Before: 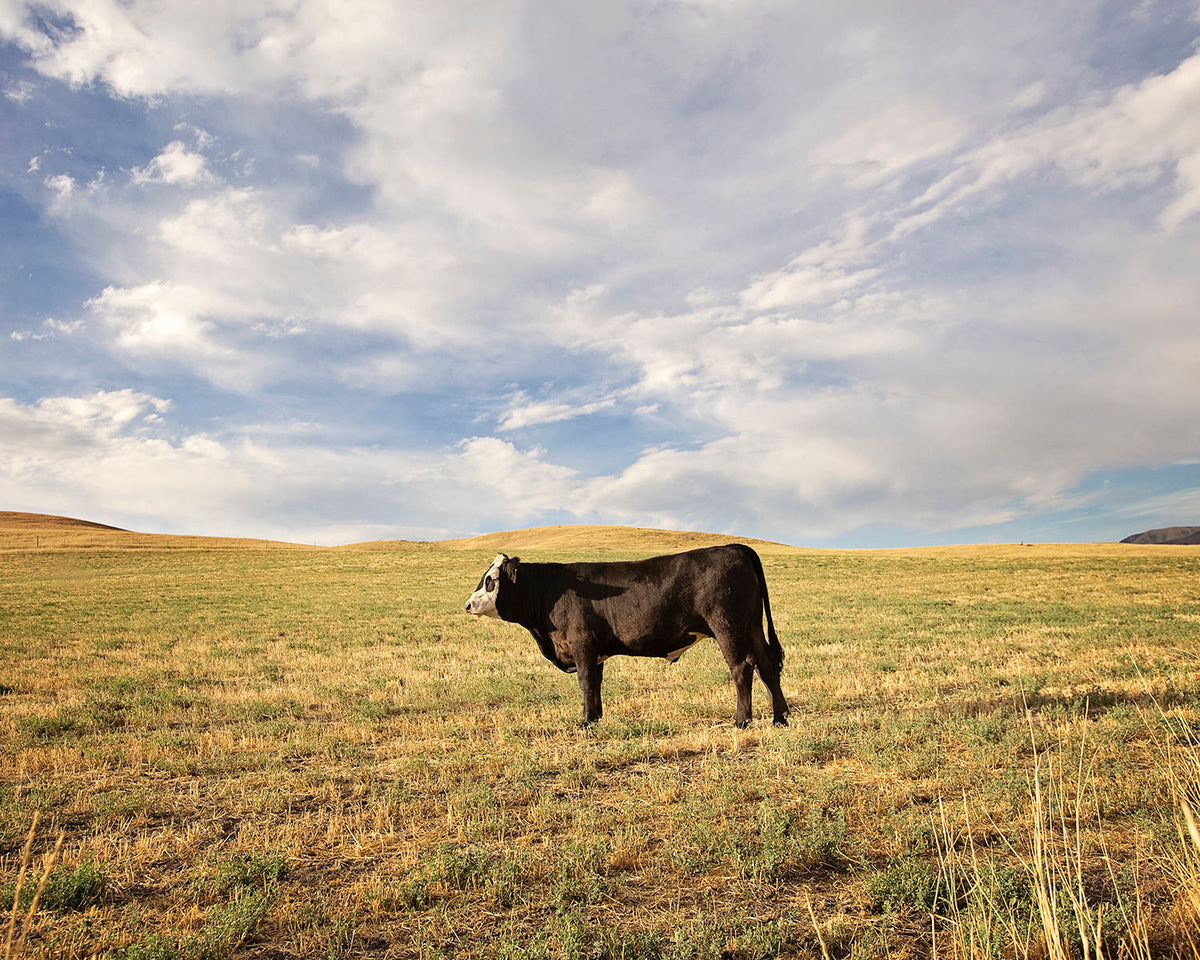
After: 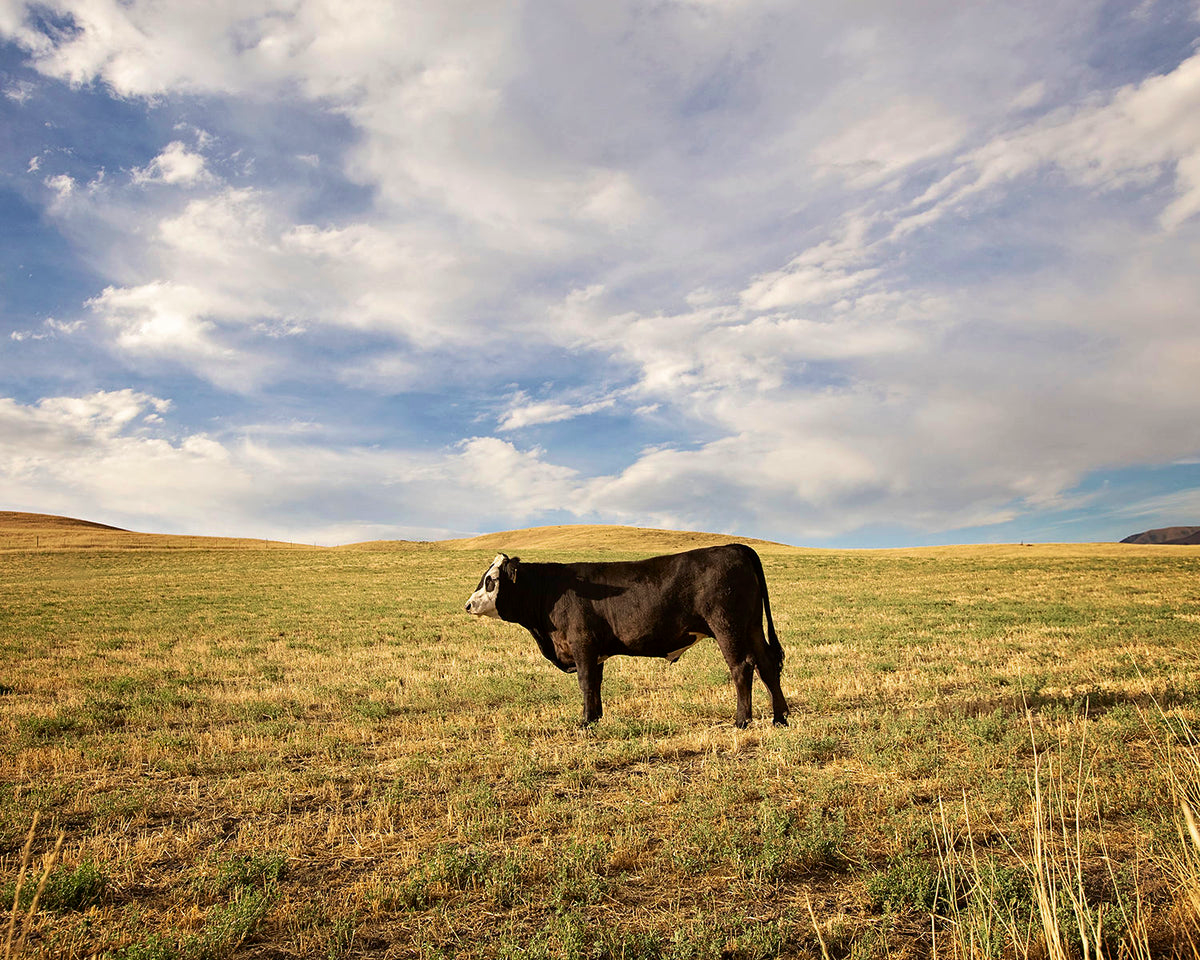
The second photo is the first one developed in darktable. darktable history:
velvia: on, module defaults
contrast brightness saturation: brightness -0.095
